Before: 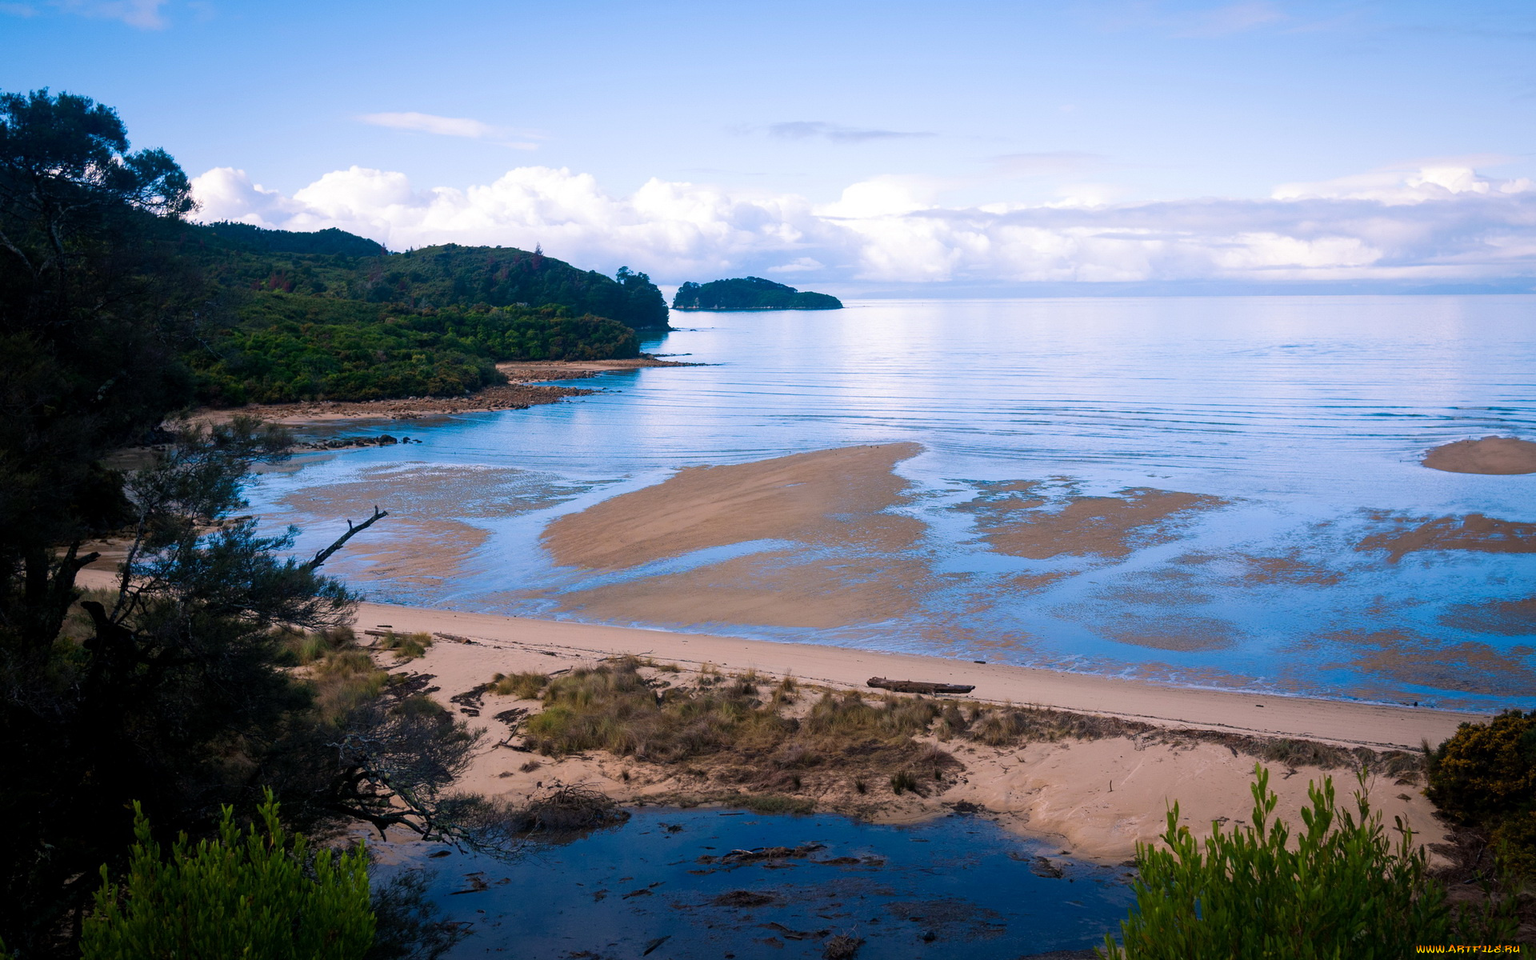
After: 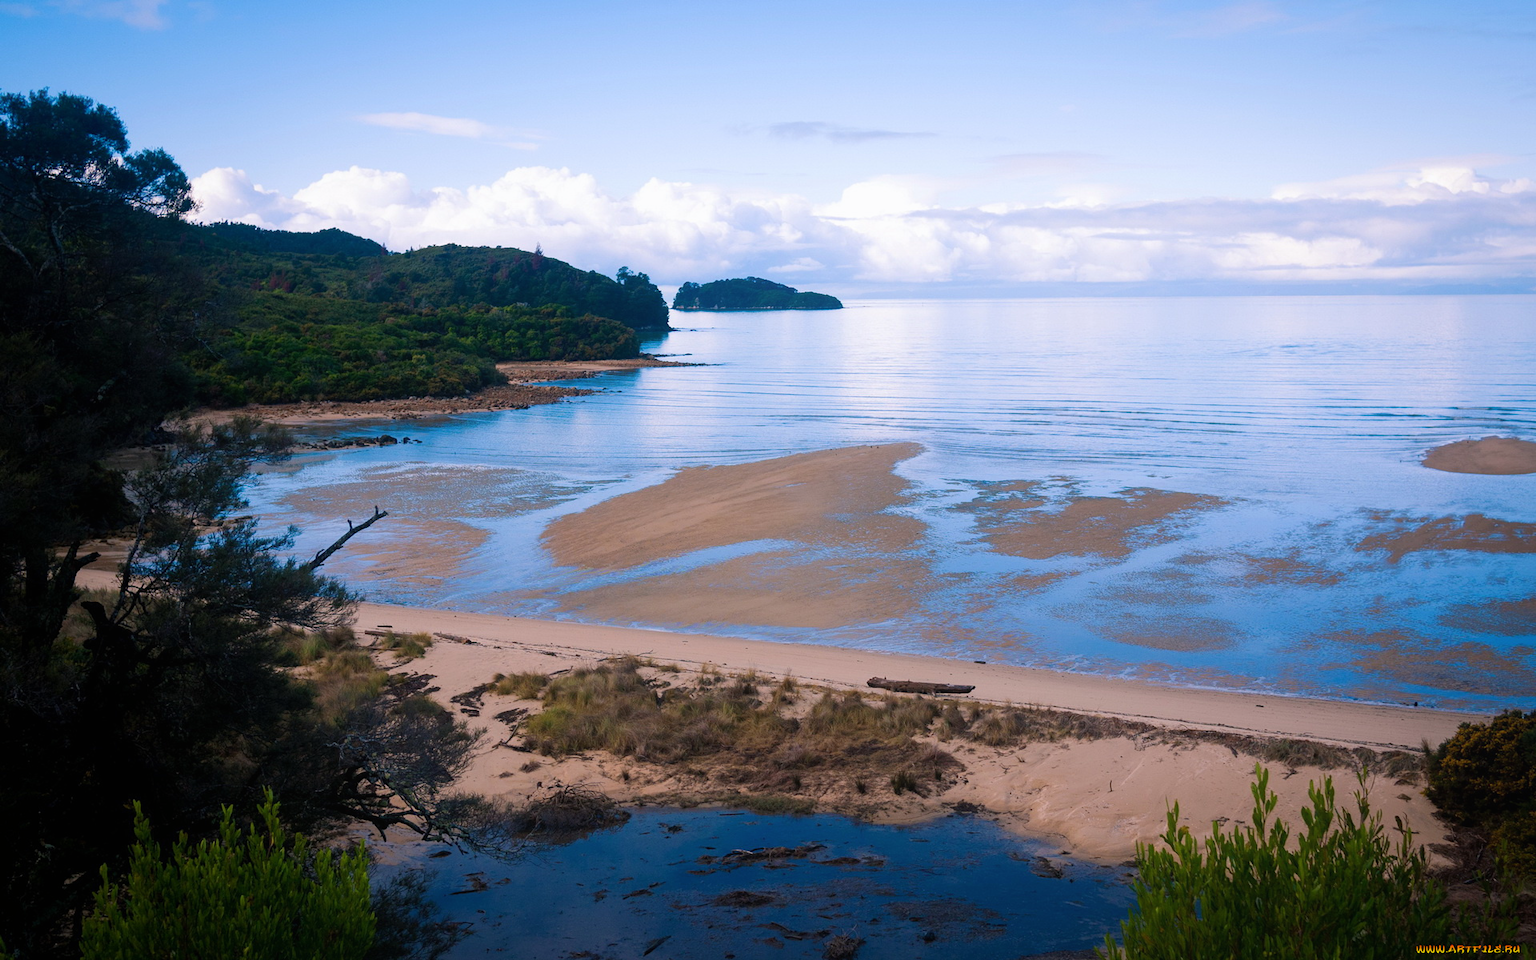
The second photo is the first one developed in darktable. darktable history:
contrast equalizer: octaves 7, y [[0.6 ×6], [0.55 ×6], [0 ×6], [0 ×6], [0 ×6]], mix -0.19
